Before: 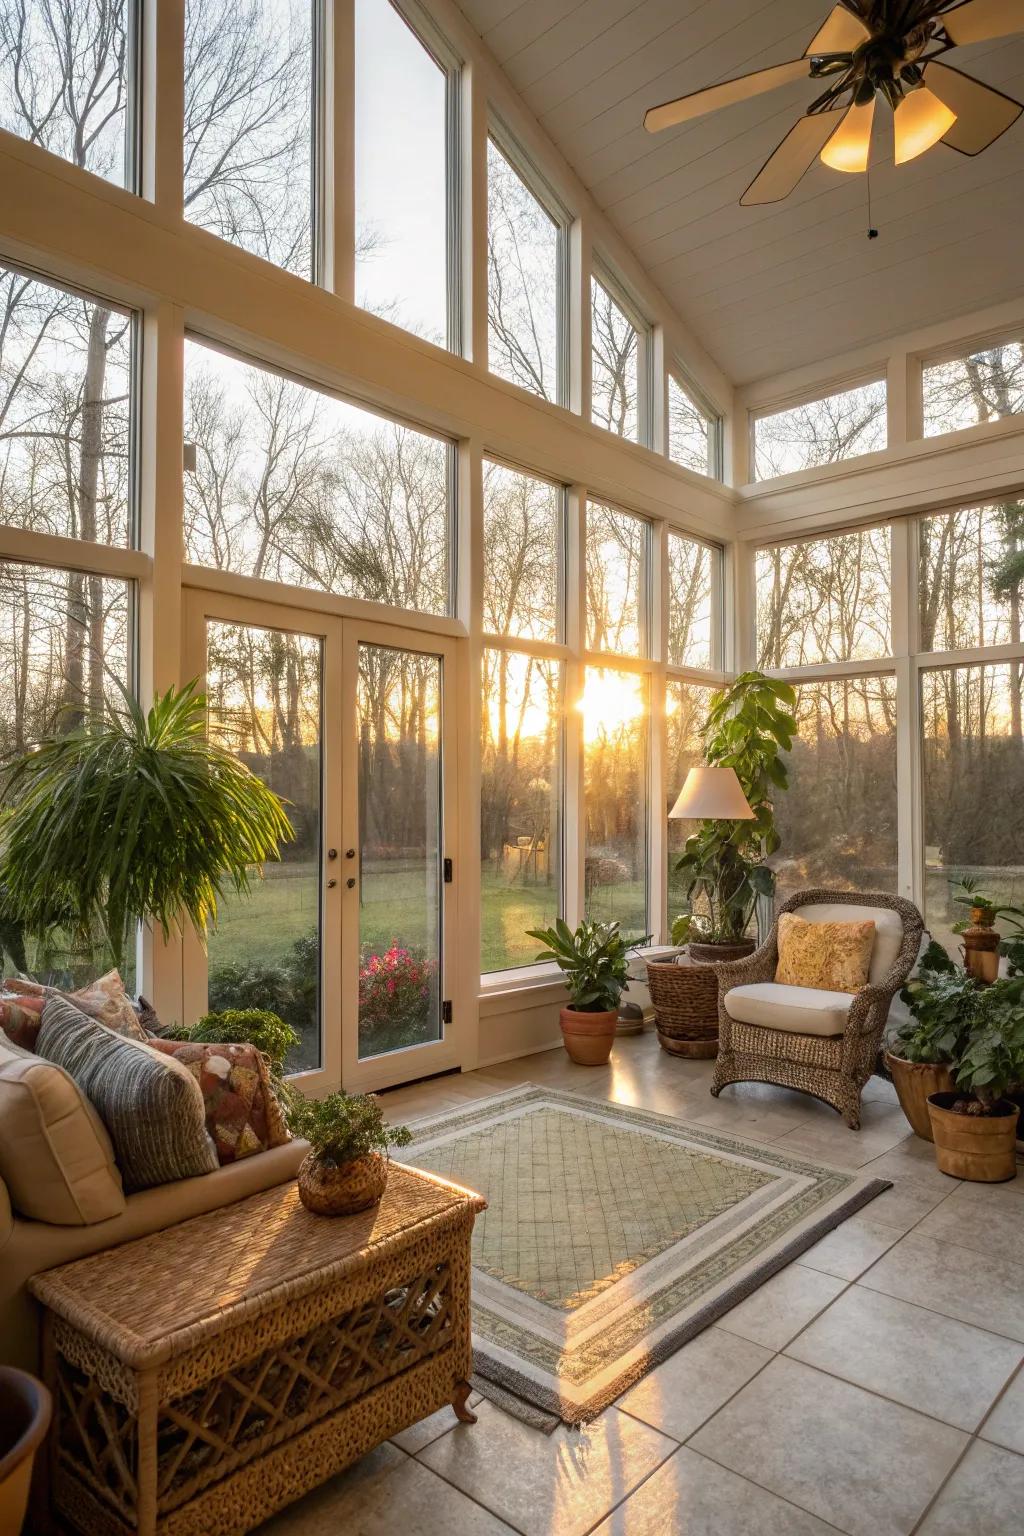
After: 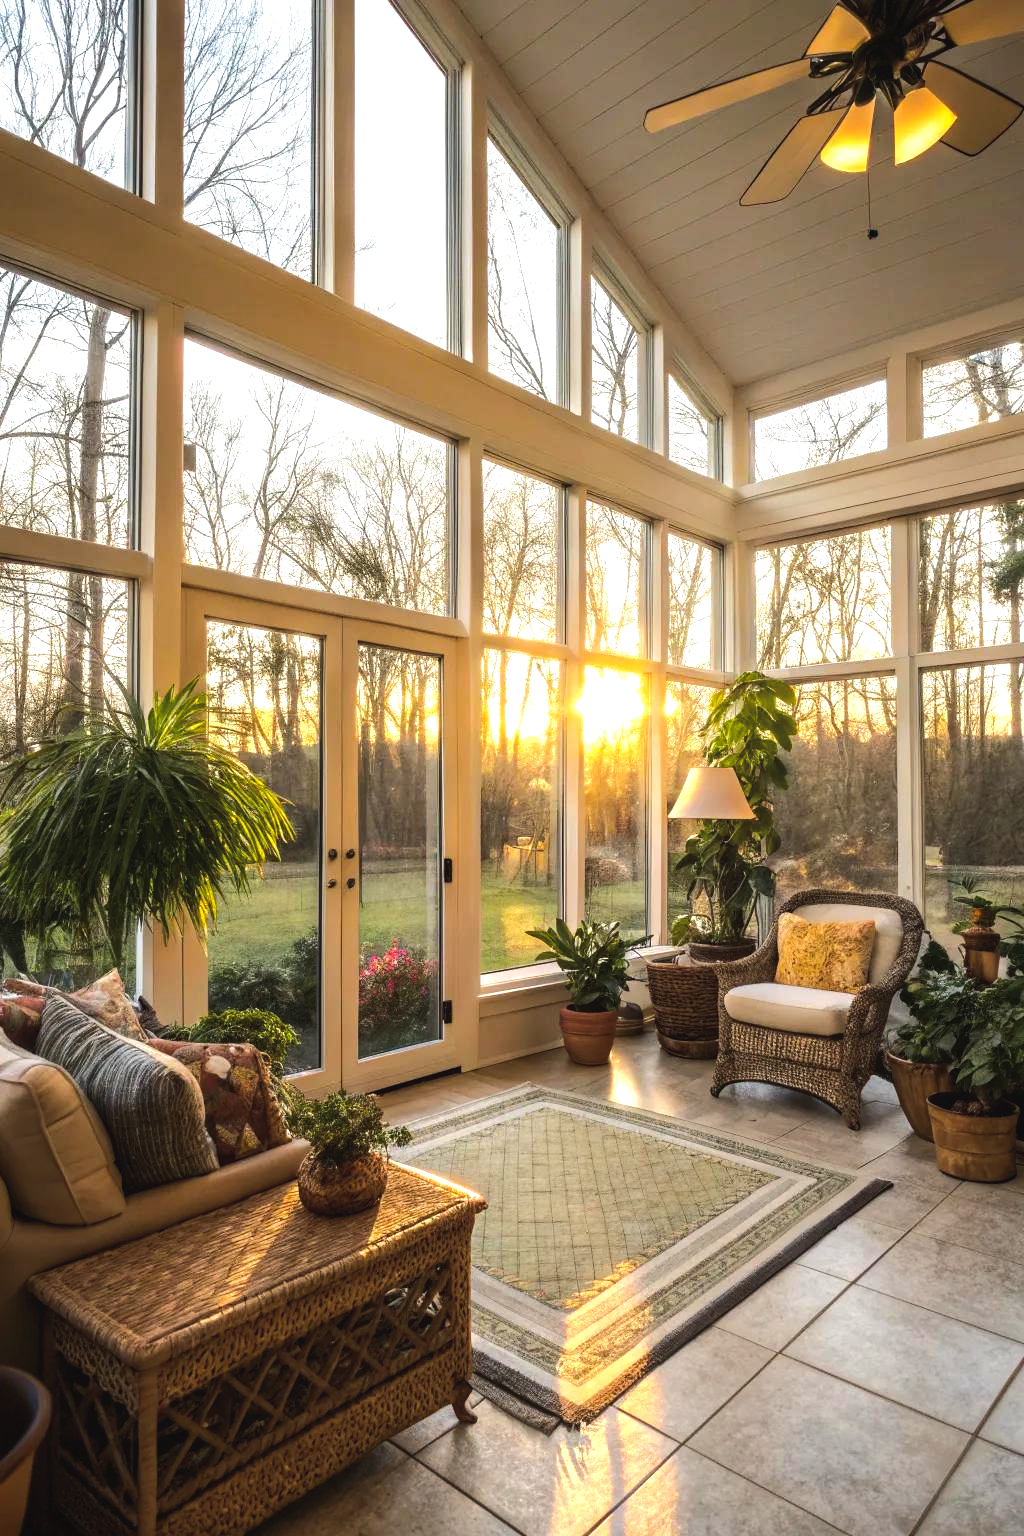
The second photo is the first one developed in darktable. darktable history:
color balance rgb: global offset › luminance 0.71%, perceptual saturation grading › global saturation -11.5%, perceptual brilliance grading › highlights 17.77%, perceptual brilliance grading › mid-tones 31.71%, perceptual brilliance grading › shadows -31.01%, global vibrance 50%
contrast brightness saturation: saturation -0.04
